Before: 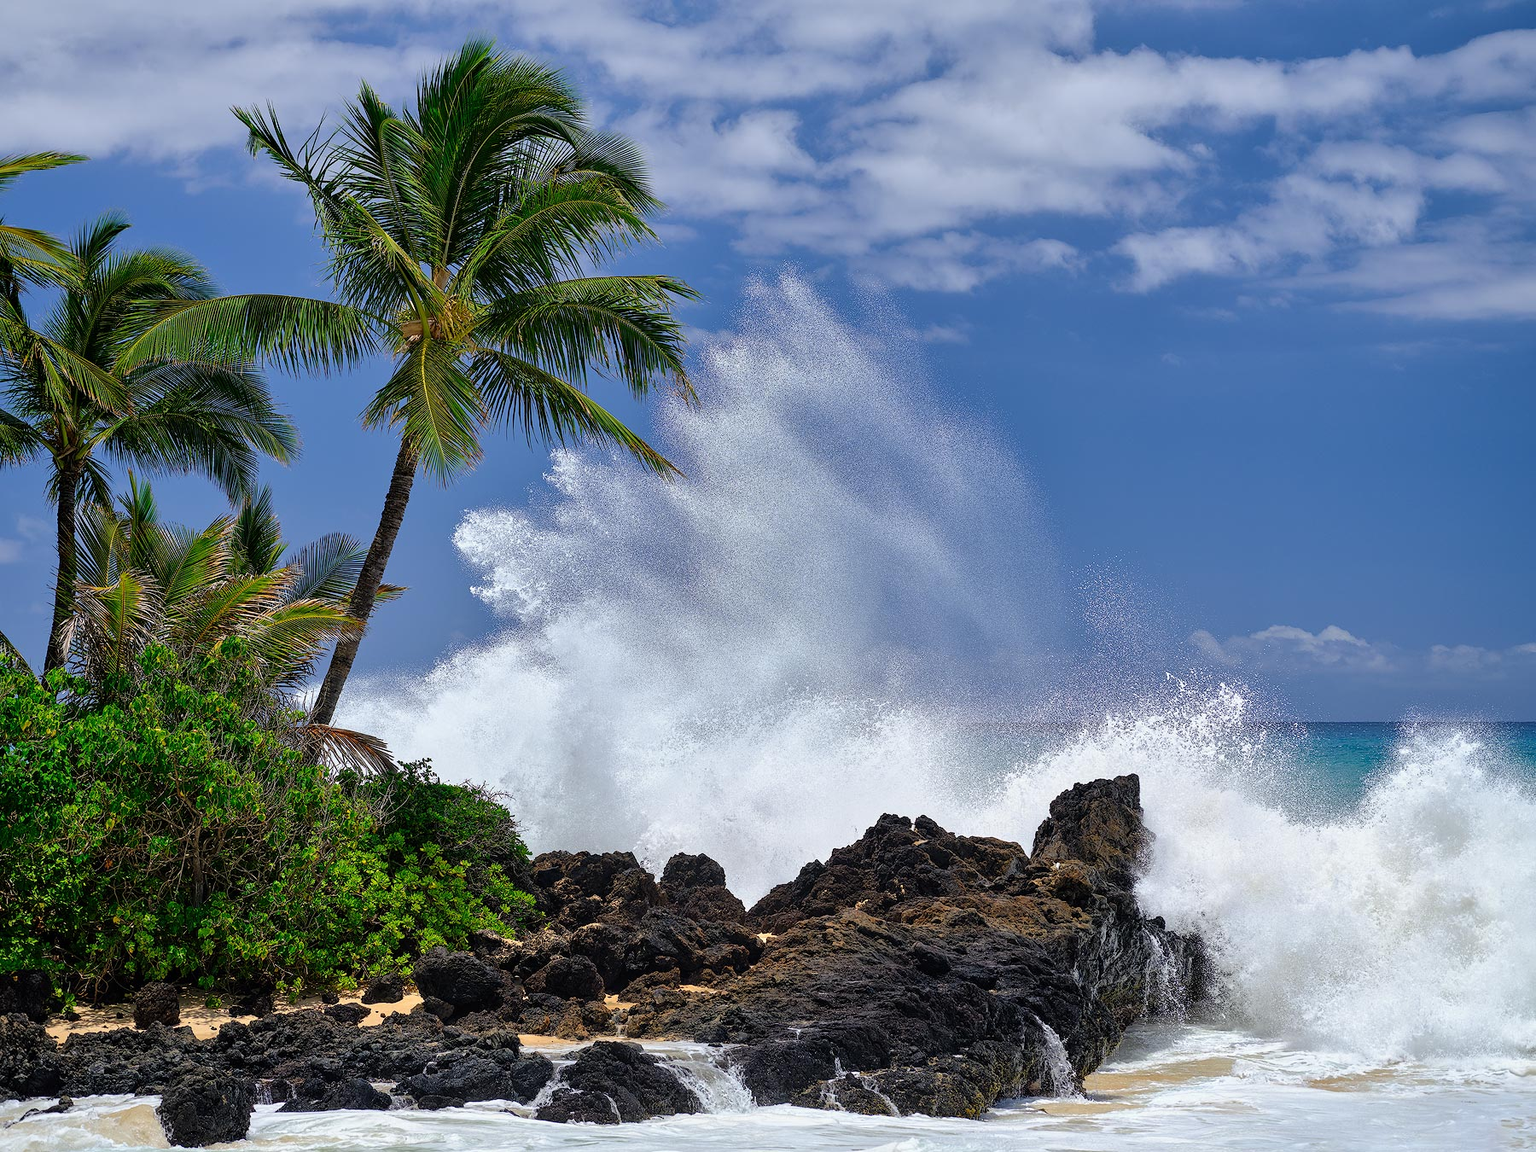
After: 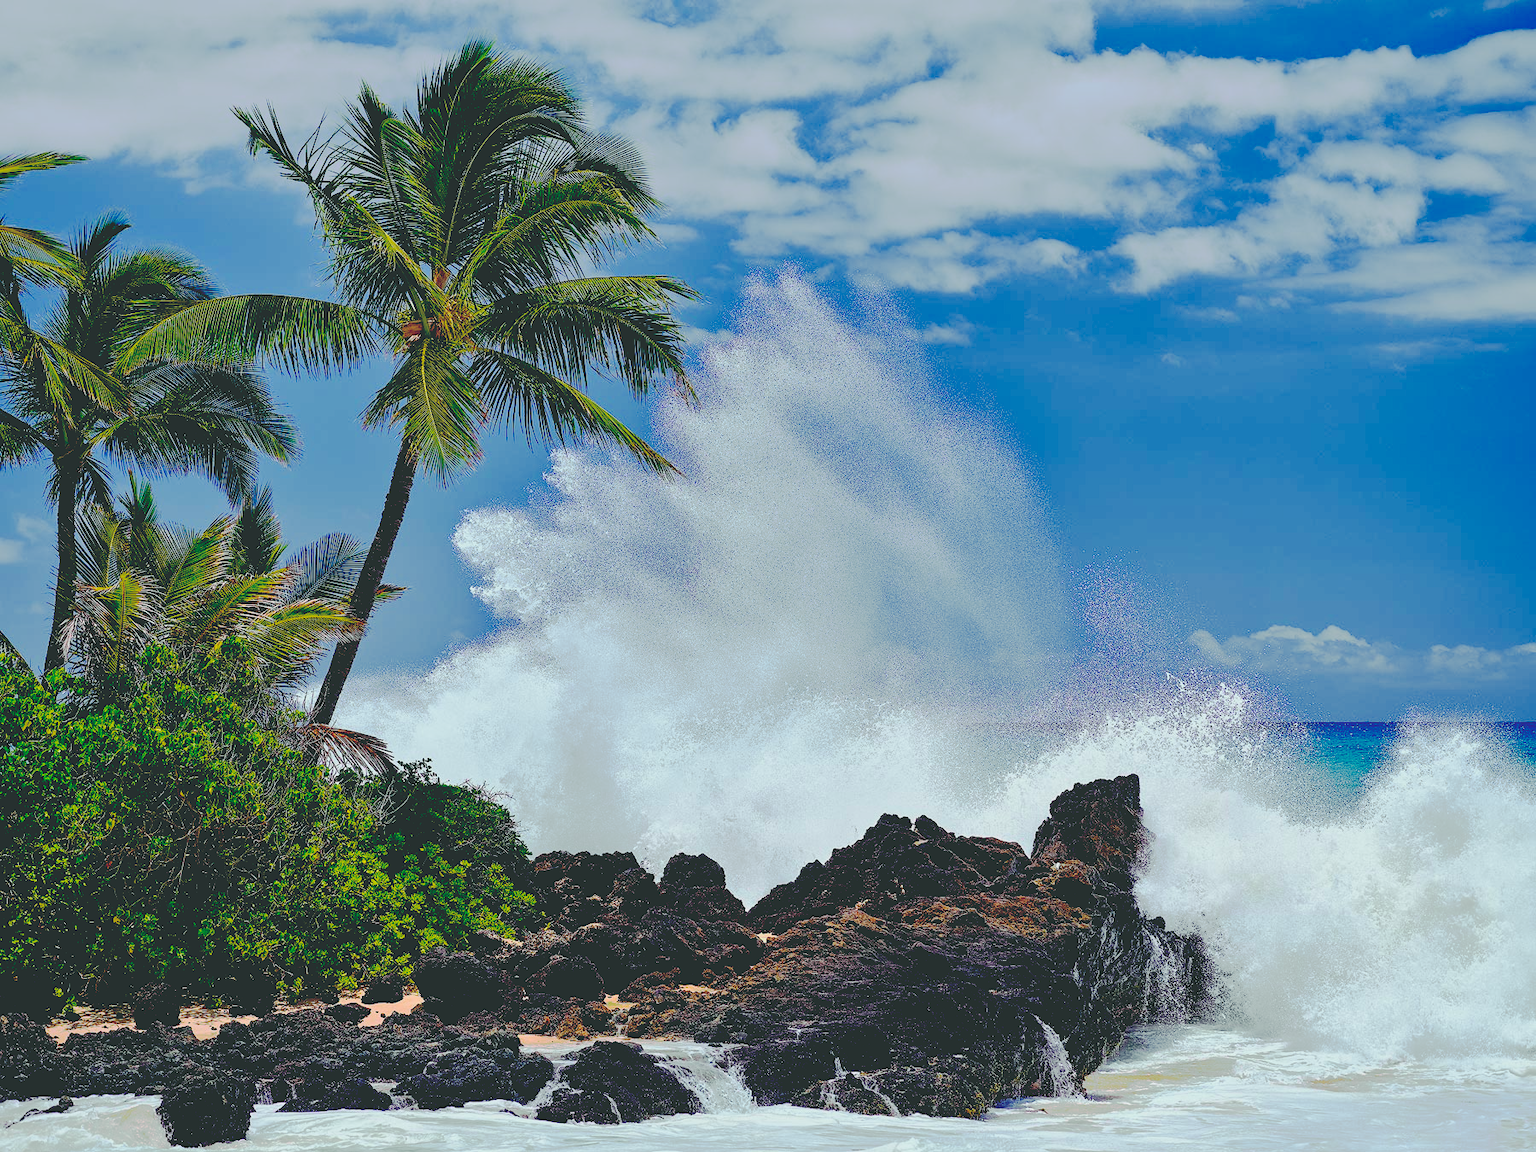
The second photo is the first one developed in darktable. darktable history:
color balance rgb: shadows lift › luminance -21.856%, shadows lift › chroma 6.525%, shadows lift › hue 270.83°, perceptual saturation grading › global saturation 19.845%, contrast -9.895%
tone curve: curves: ch0 [(0, 0) (0.822, 0.825) (0.994, 0.955)]; ch1 [(0, 0) (0.226, 0.261) (0.383, 0.397) (0.46, 0.46) (0.498, 0.479) (0.524, 0.523) (0.578, 0.575) (1, 1)]; ch2 [(0, 0) (0.438, 0.456) (0.5, 0.498) (0.547, 0.515) (0.597, 0.58) (0.629, 0.603) (1, 1)], color space Lab, independent channels, preserve colors none
base curve: curves: ch0 [(0.065, 0.026) (0.236, 0.358) (0.53, 0.546) (0.777, 0.841) (0.924, 0.992)], preserve colors none
